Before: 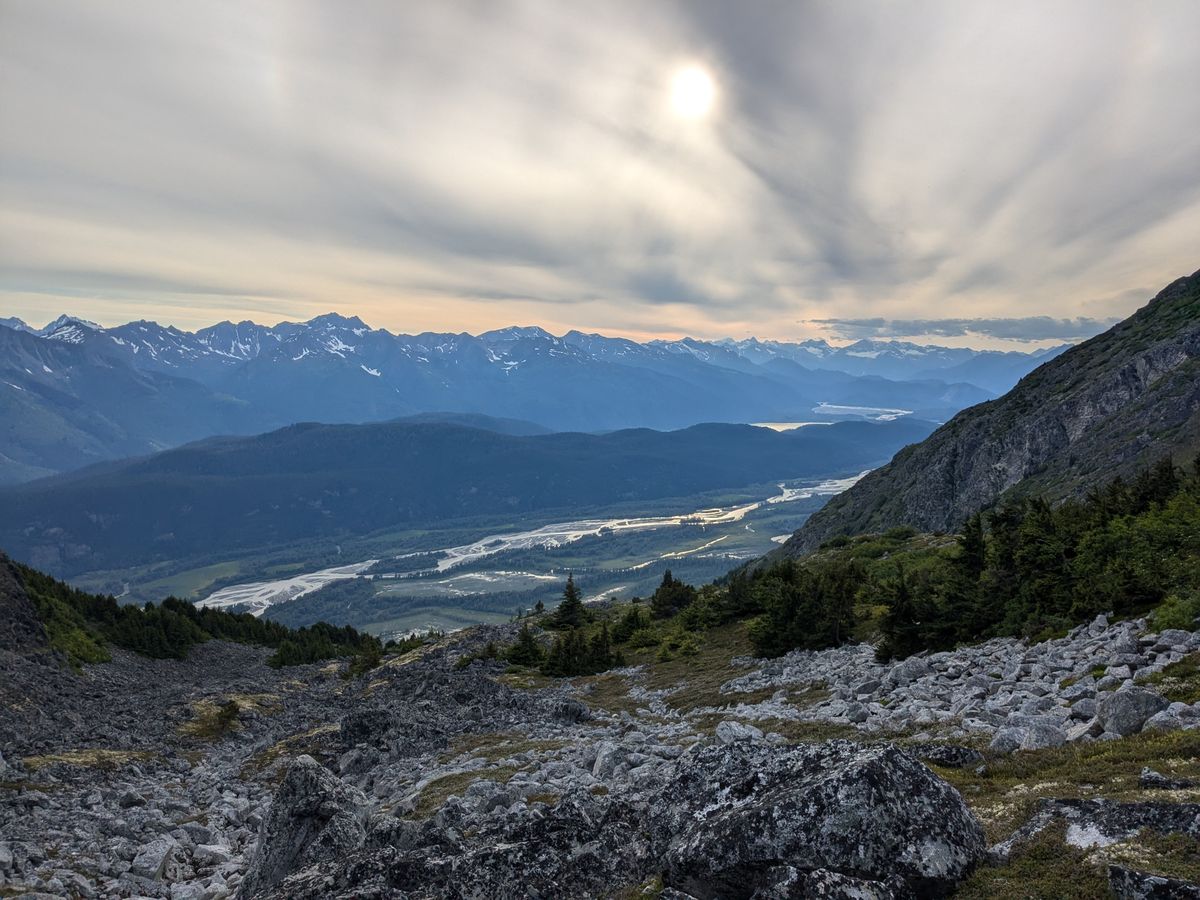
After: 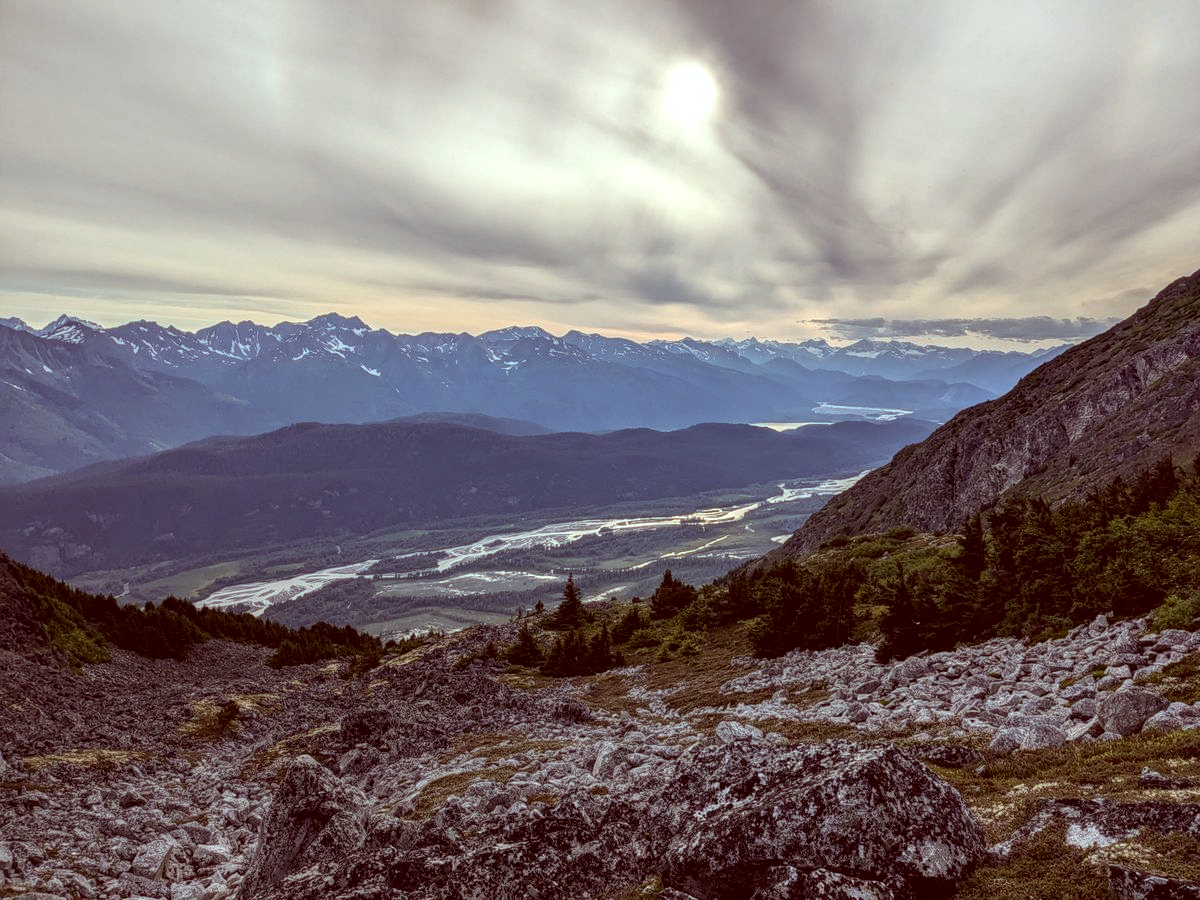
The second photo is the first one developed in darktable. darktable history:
local contrast: highlights 61%, detail 143%, midtone range 0.428
color correction: highlights a* -7.23, highlights b* -0.161, shadows a* 20.08, shadows b* 11.73
